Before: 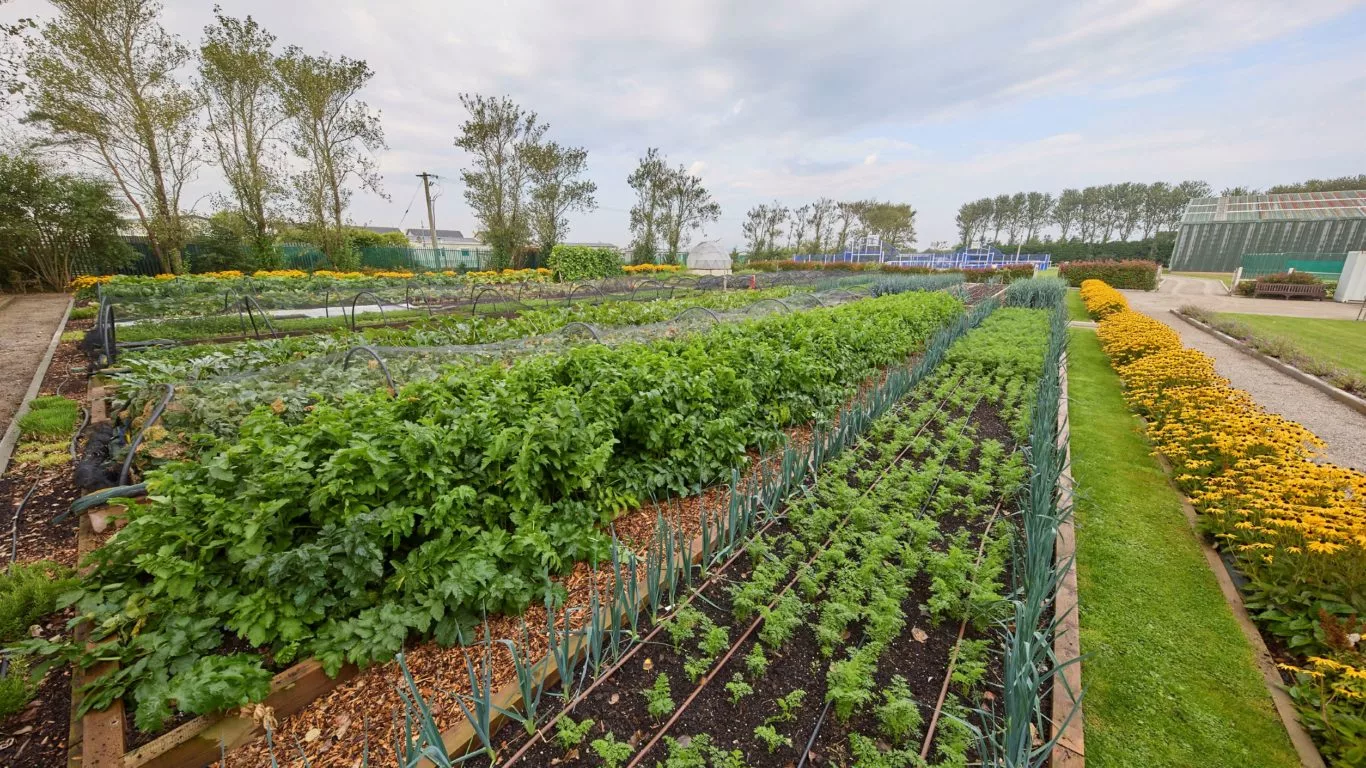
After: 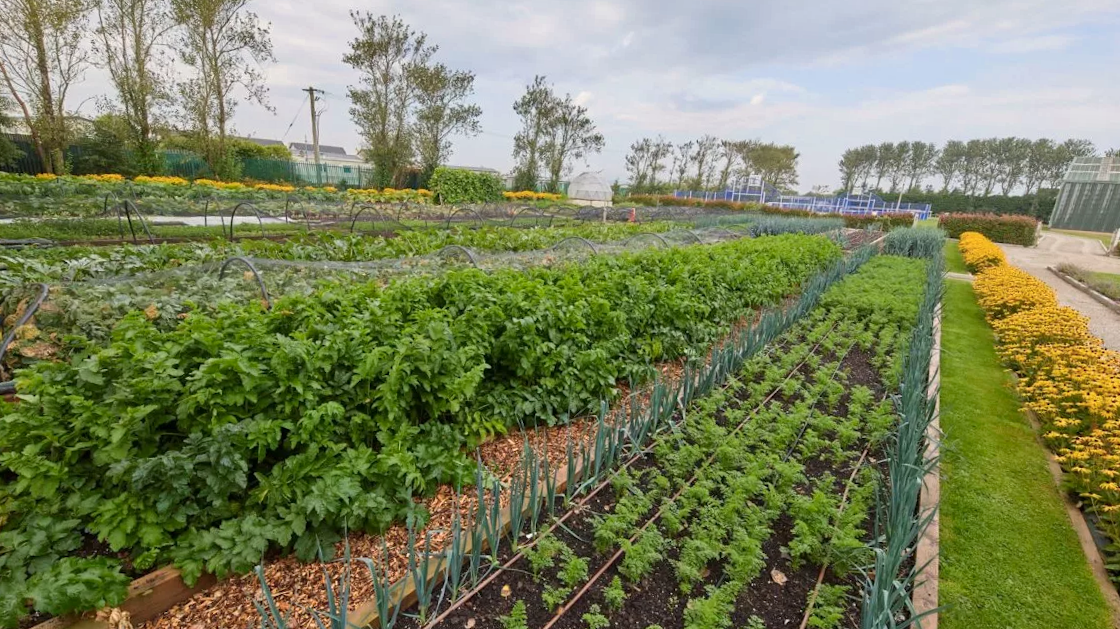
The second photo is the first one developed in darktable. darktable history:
color zones: curves: ch0 [(0, 0.465) (0.092, 0.596) (0.289, 0.464) (0.429, 0.453) (0.571, 0.464) (0.714, 0.455) (0.857, 0.462) (1, 0.465)]
crop and rotate: angle -3.27°, left 5.211%, top 5.211%, right 4.607%, bottom 4.607%
